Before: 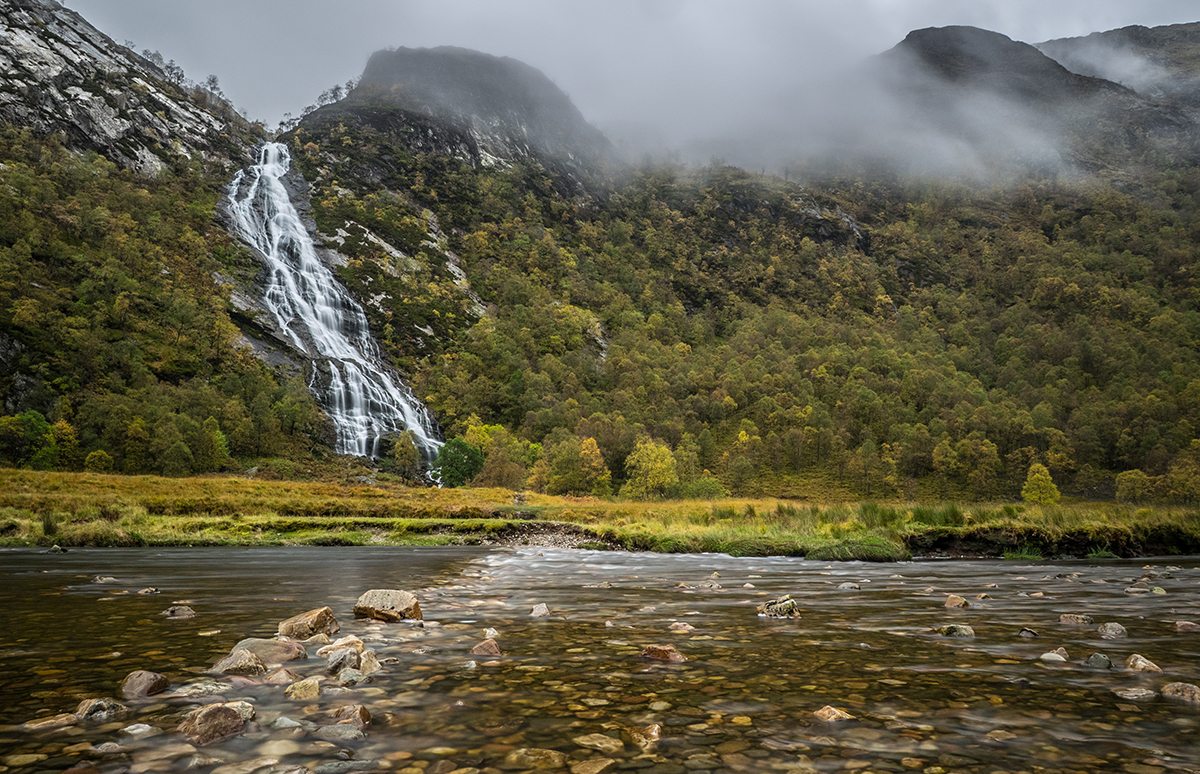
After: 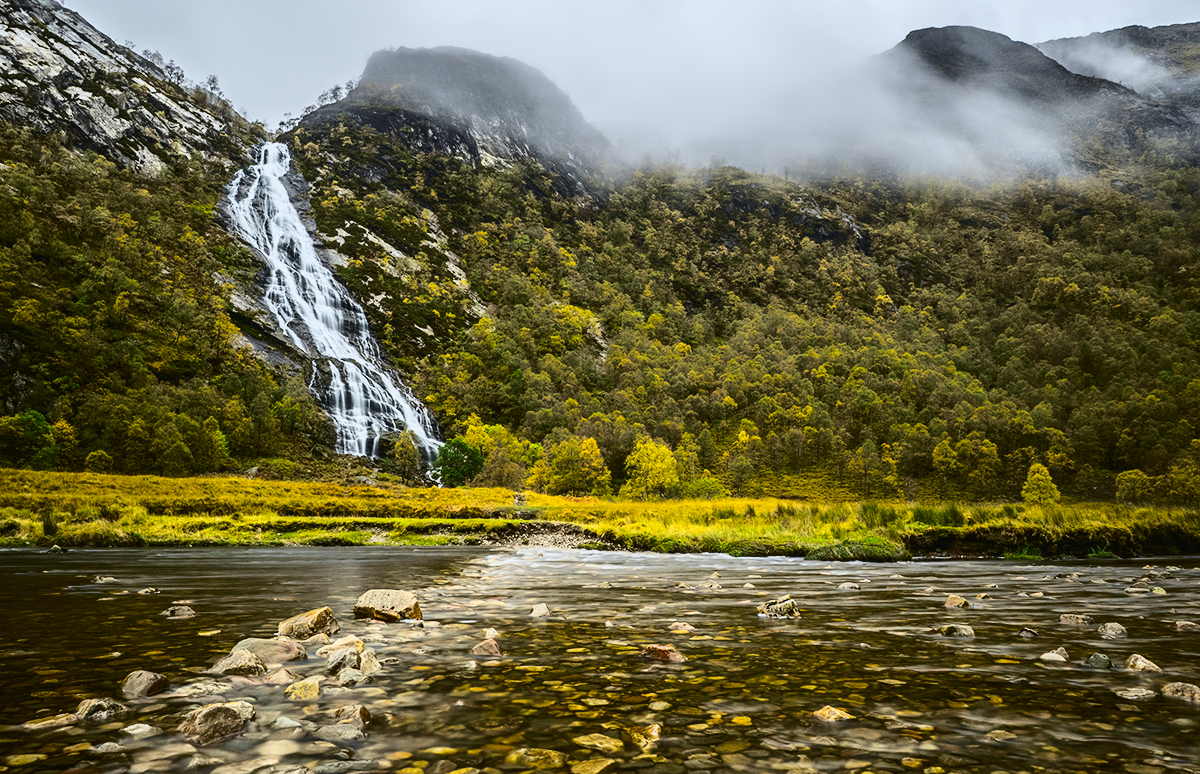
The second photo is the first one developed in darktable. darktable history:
tone curve: curves: ch0 [(0.003, 0.023) (0.071, 0.052) (0.249, 0.201) (0.466, 0.557) (0.625, 0.761) (0.783, 0.9) (0.994, 0.968)]; ch1 [(0, 0) (0.262, 0.227) (0.417, 0.386) (0.469, 0.467) (0.502, 0.498) (0.531, 0.521) (0.576, 0.586) (0.612, 0.634) (0.634, 0.68) (0.686, 0.728) (0.994, 0.987)]; ch2 [(0, 0) (0.262, 0.188) (0.385, 0.353) (0.427, 0.424) (0.495, 0.493) (0.518, 0.544) (0.55, 0.579) (0.595, 0.621) (0.644, 0.748) (1, 1)], color space Lab, independent channels, preserve colors none
